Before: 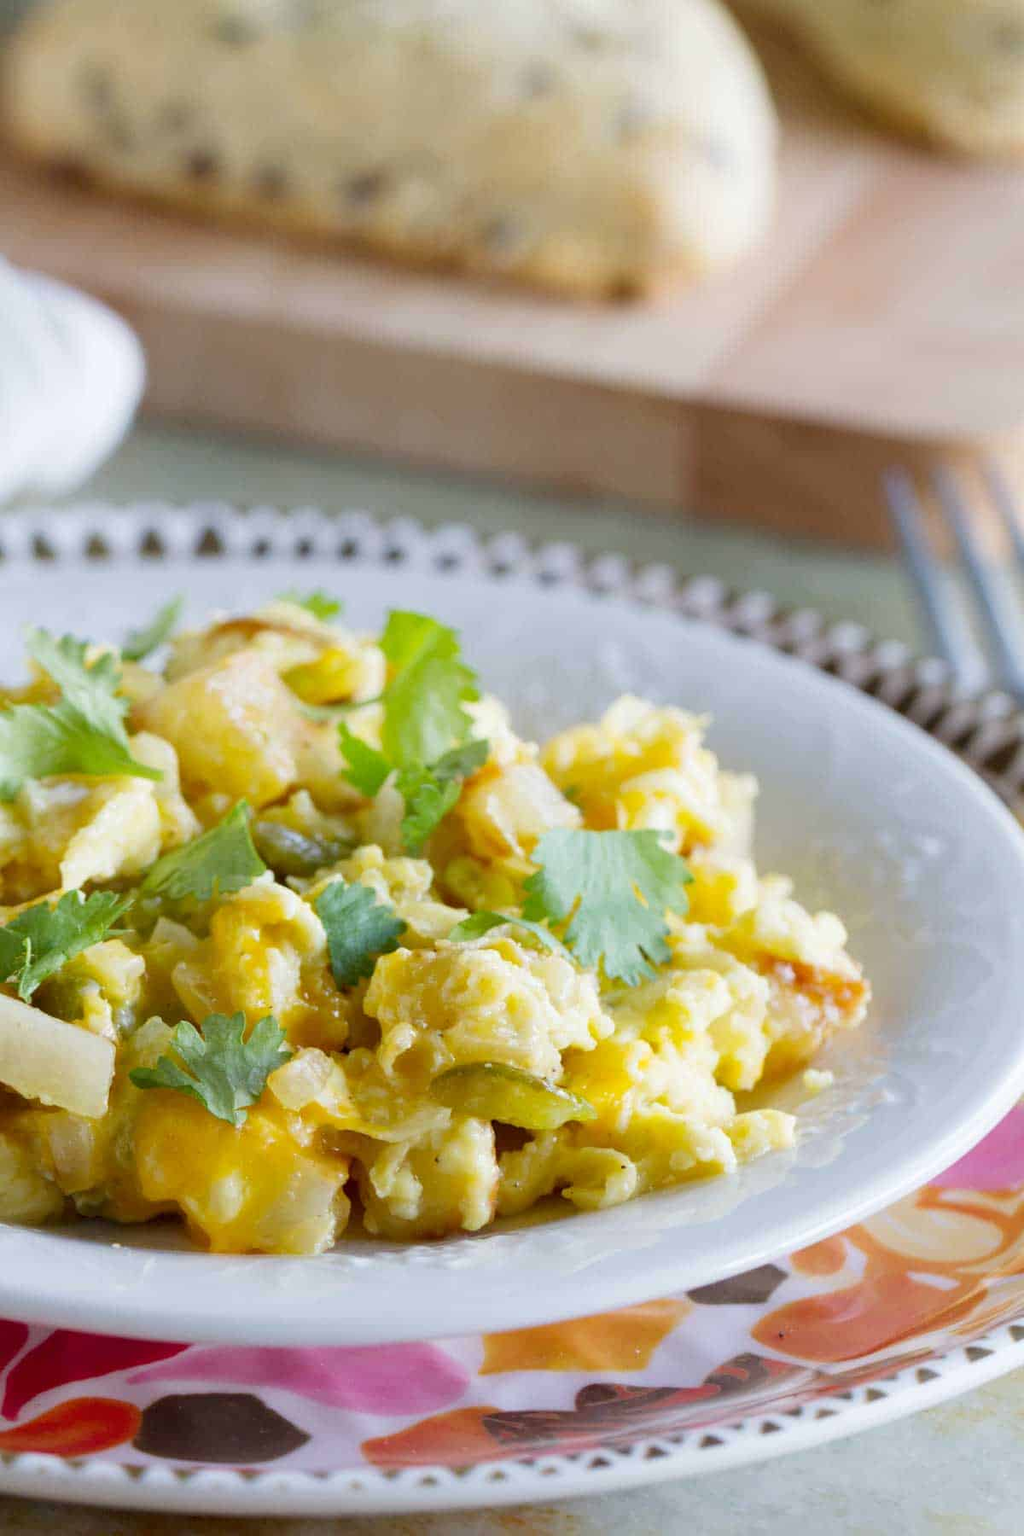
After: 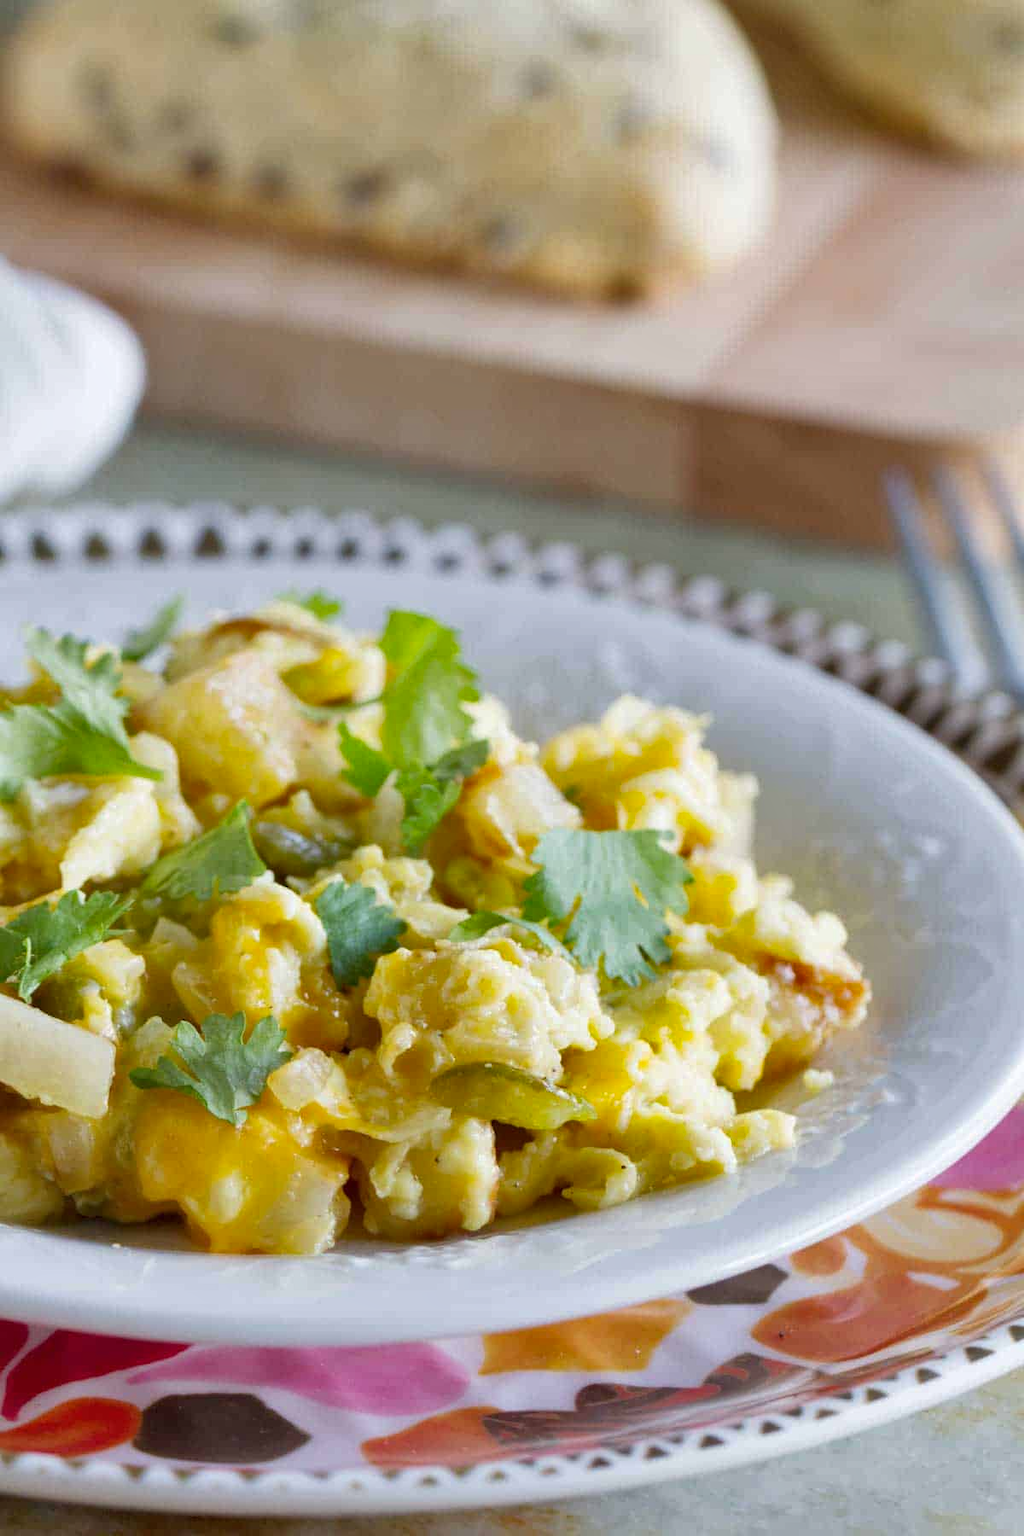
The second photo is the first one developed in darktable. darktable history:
local contrast: mode bilateral grid, contrast 10, coarseness 25, detail 115%, midtone range 0.2
shadows and highlights: soften with gaussian
